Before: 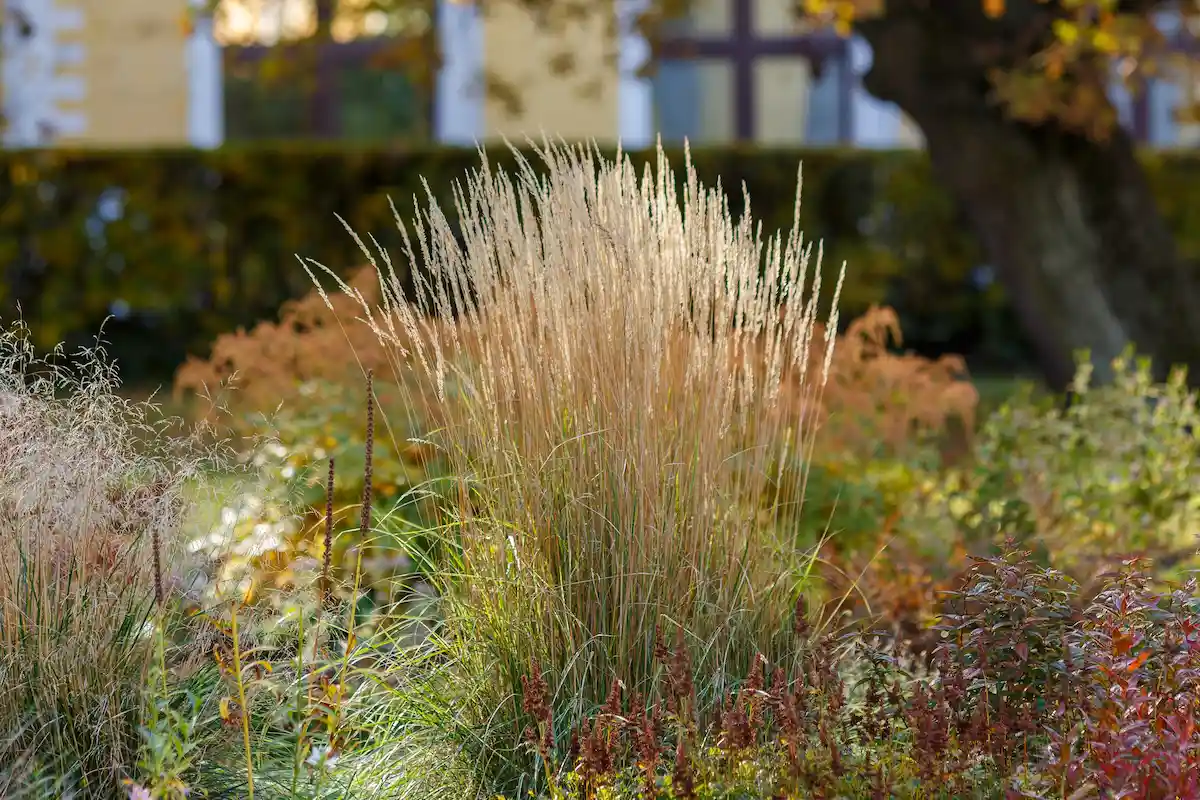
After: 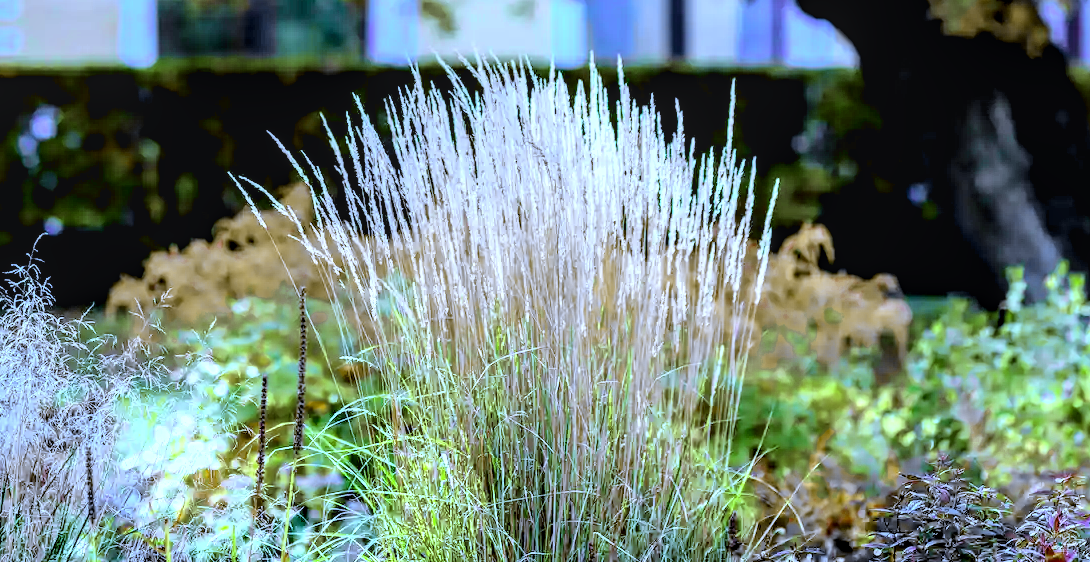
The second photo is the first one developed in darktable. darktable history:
shadows and highlights: shadows 10, white point adjustment 1, highlights -40
crop: left 5.596%, top 10.314%, right 3.534%, bottom 19.395%
local contrast: on, module defaults
color zones: curves: ch0 [(0.11, 0.396) (0.195, 0.36) (0.25, 0.5) (0.303, 0.412) (0.357, 0.544) (0.75, 0.5) (0.967, 0.328)]; ch1 [(0, 0.468) (0.112, 0.512) (0.202, 0.6) (0.25, 0.5) (0.307, 0.352) (0.357, 0.544) (0.75, 0.5) (0.963, 0.524)]
rgb levels: levels [[0.029, 0.461, 0.922], [0, 0.5, 1], [0, 0.5, 1]]
exposure: exposure 0.6 EV, compensate highlight preservation false
tone curve: curves: ch0 [(0, 0.011) (0.053, 0.026) (0.174, 0.115) (0.398, 0.444) (0.673, 0.775) (0.829, 0.906) (0.991, 0.981)]; ch1 [(0, 0) (0.276, 0.206) (0.409, 0.383) (0.473, 0.458) (0.492, 0.499) (0.521, 0.502) (0.546, 0.543) (0.585, 0.617) (0.659, 0.686) (0.78, 0.8) (1, 1)]; ch2 [(0, 0) (0.438, 0.449) (0.473, 0.469) (0.503, 0.5) (0.523, 0.538) (0.562, 0.598) (0.612, 0.635) (0.695, 0.713) (1, 1)], color space Lab, independent channels, preserve colors none
white balance: red 0.766, blue 1.537
